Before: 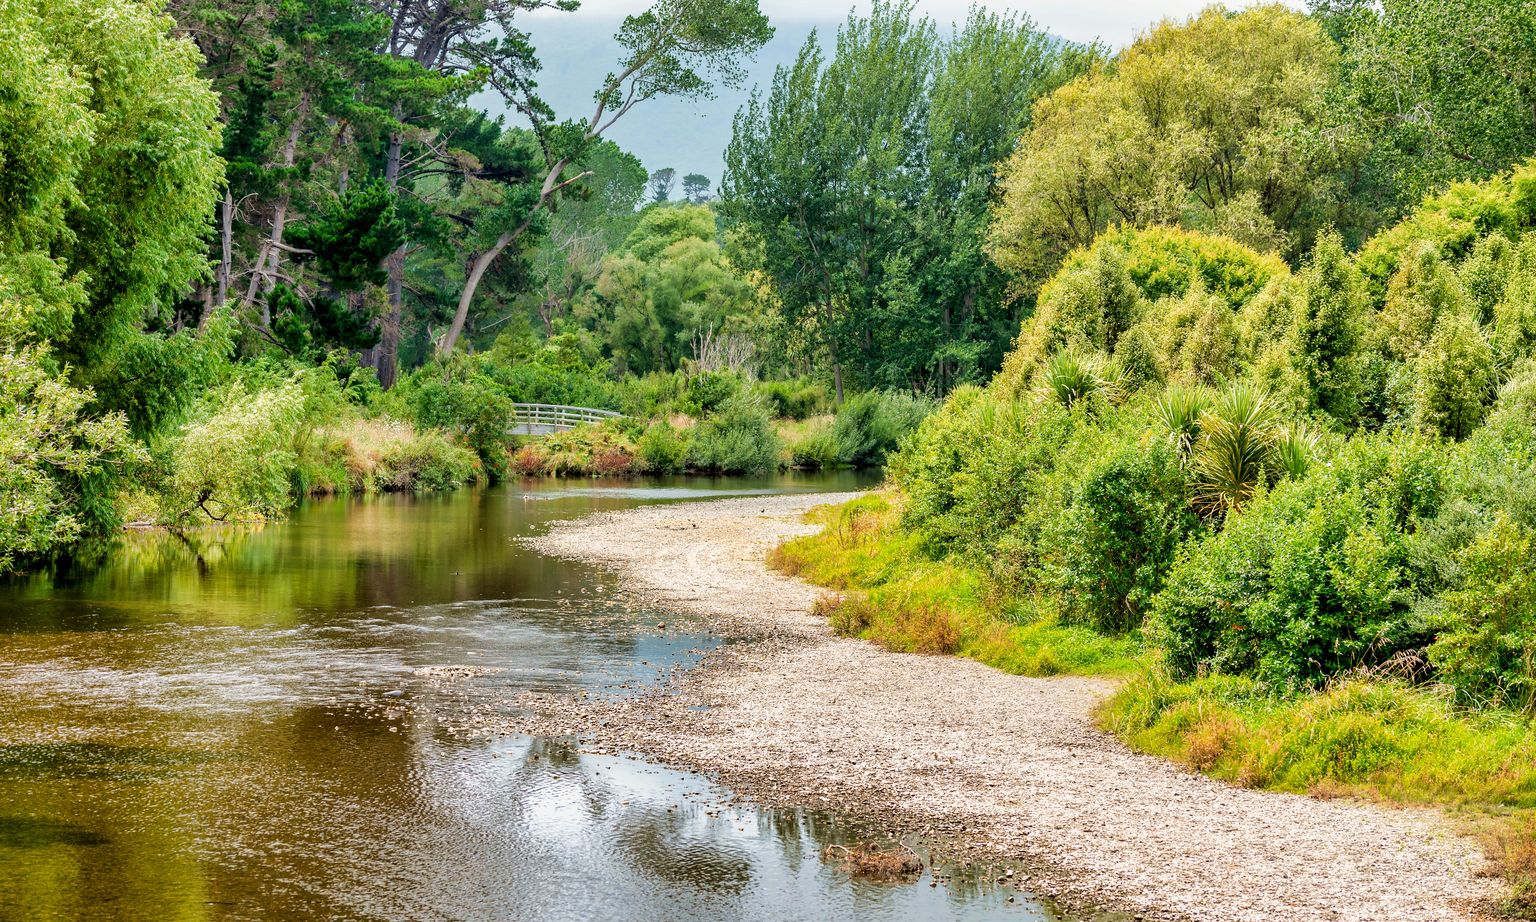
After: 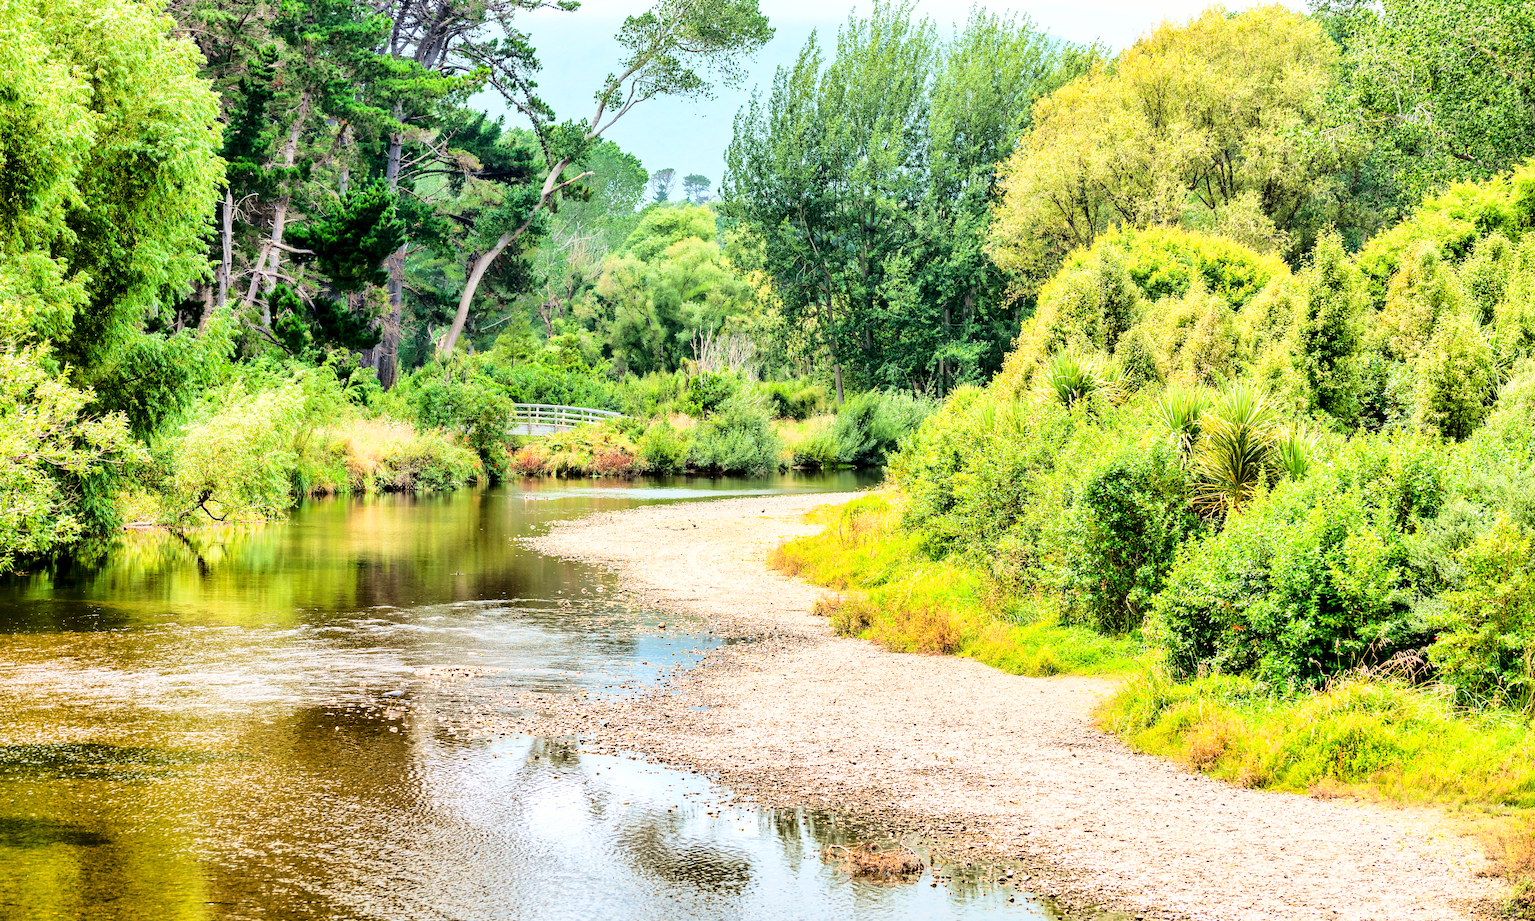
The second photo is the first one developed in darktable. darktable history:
base curve: curves: ch0 [(0, 0) (0.028, 0.03) (0.105, 0.232) (0.387, 0.748) (0.754, 0.968) (1, 1)]
